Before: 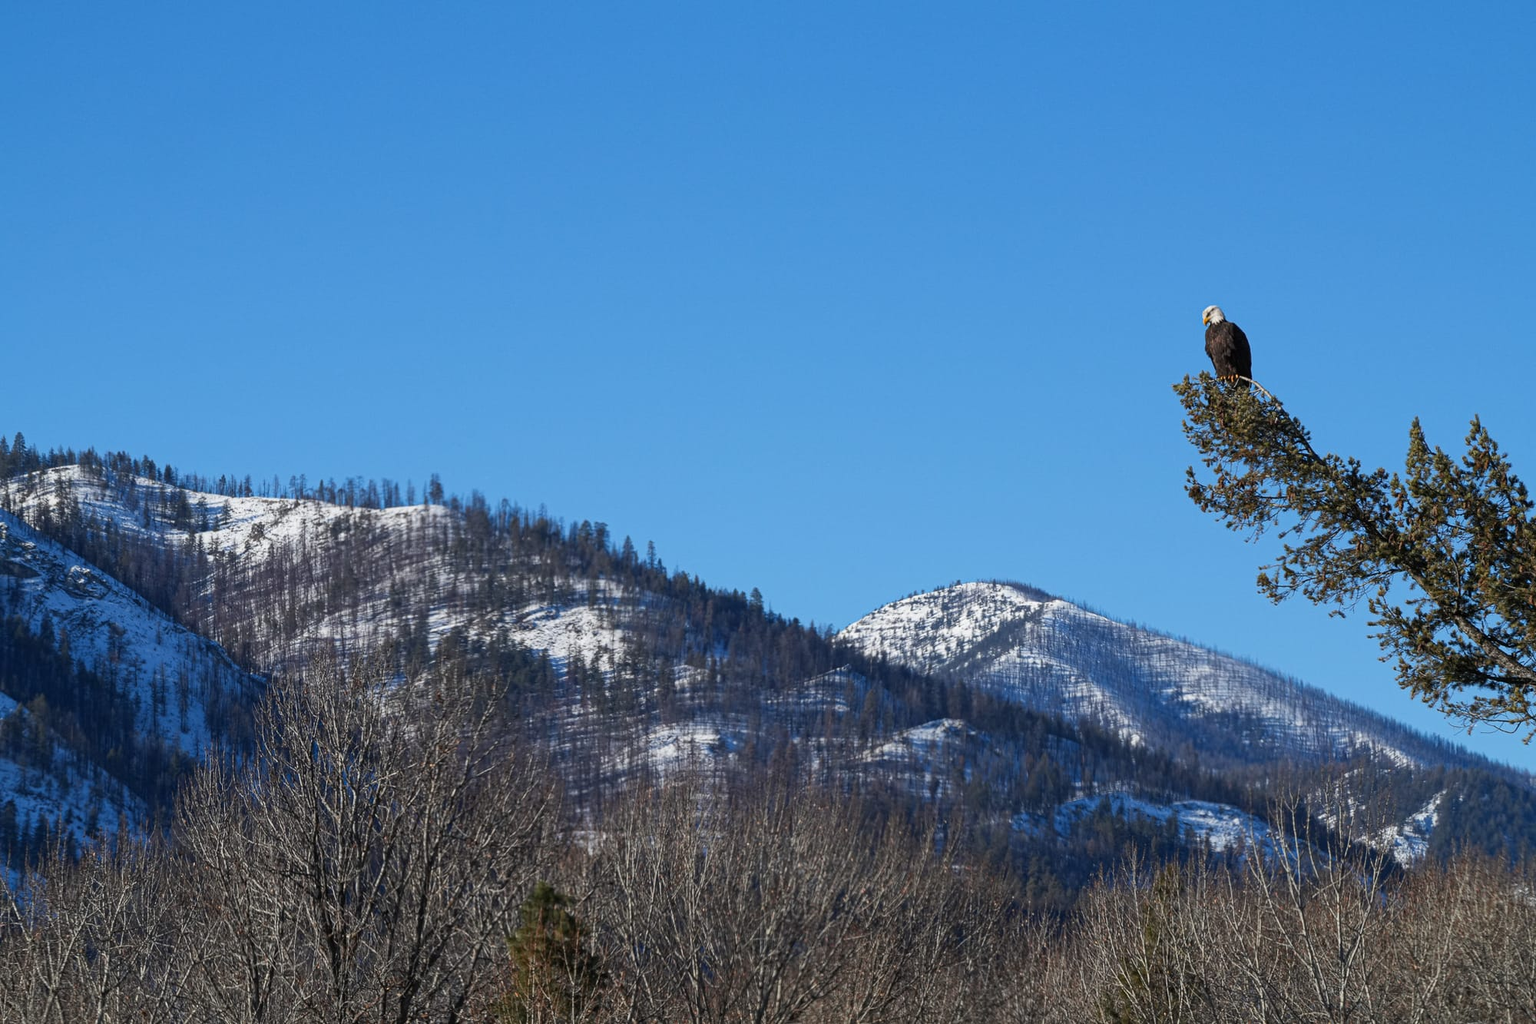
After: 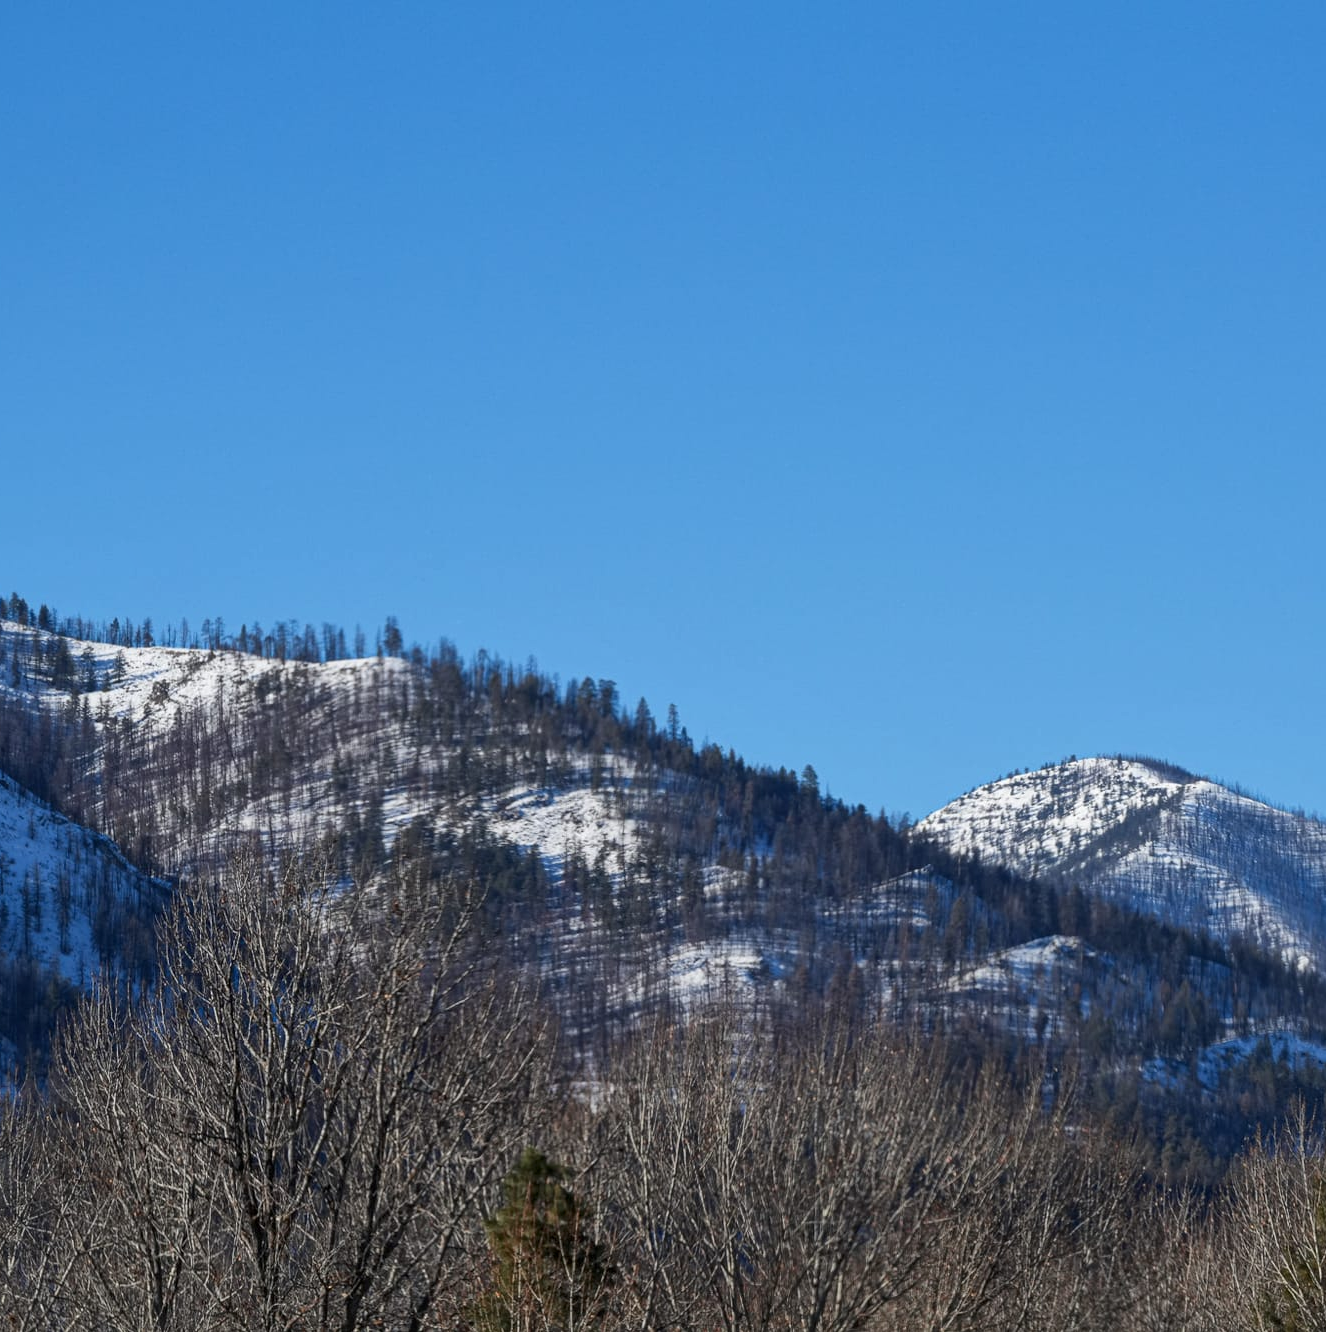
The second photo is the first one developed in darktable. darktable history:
crop and rotate: left 8.776%, right 24.888%
local contrast: mode bilateral grid, contrast 21, coarseness 49, detail 119%, midtone range 0.2
